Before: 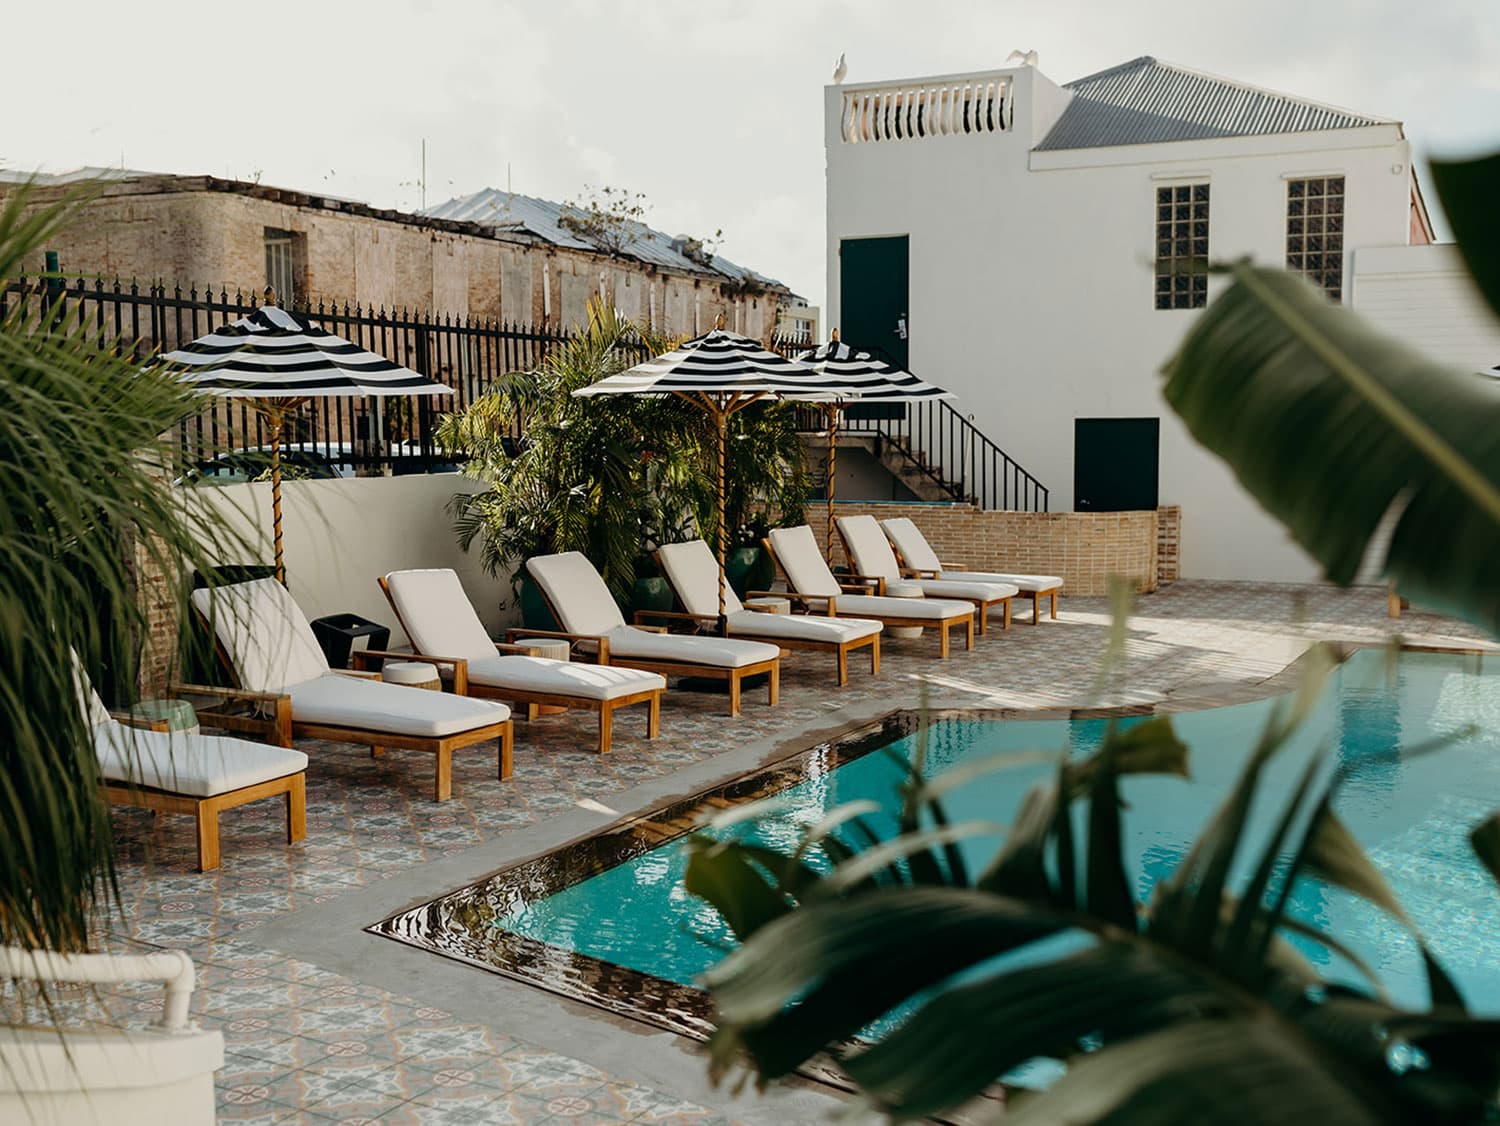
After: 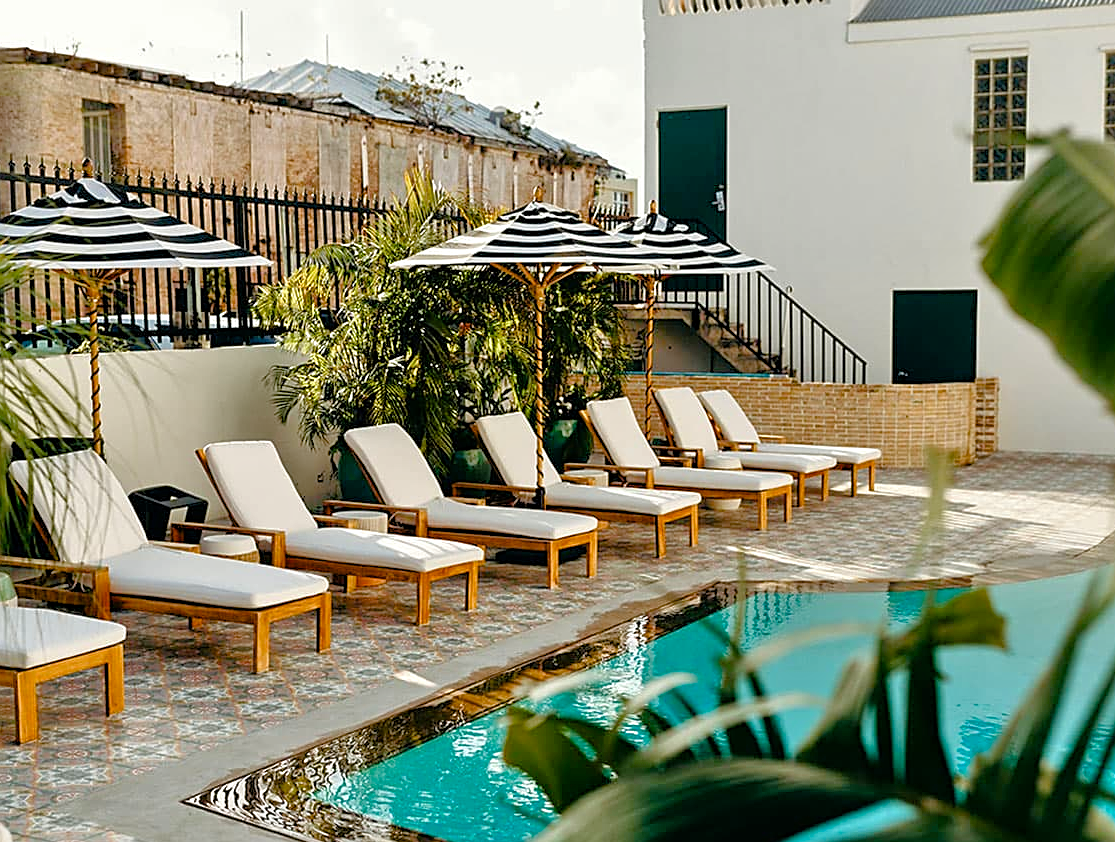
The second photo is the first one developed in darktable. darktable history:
tone equalizer: -7 EV 0.144 EV, -6 EV 0.562 EV, -5 EV 1.14 EV, -4 EV 1.31 EV, -3 EV 1.13 EV, -2 EV 0.6 EV, -1 EV 0.167 EV
sharpen: on, module defaults
color balance rgb: shadows lift › chroma 0.866%, shadows lift › hue 110.8°, perceptual saturation grading › global saturation 20%, perceptual saturation grading › highlights -25.126%, perceptual saturation grading › shadows 50.147%, perceptual brilliance grading › highlights 8.297%, perceptual brilliance grading › mid-tones 4.106%, perceptual brilliance grading › shadows 1.905%, global vibrance 9.171%
crop and rotate: left 12.199%, top 11.401%, right 13.452%, bottom 13.81%
